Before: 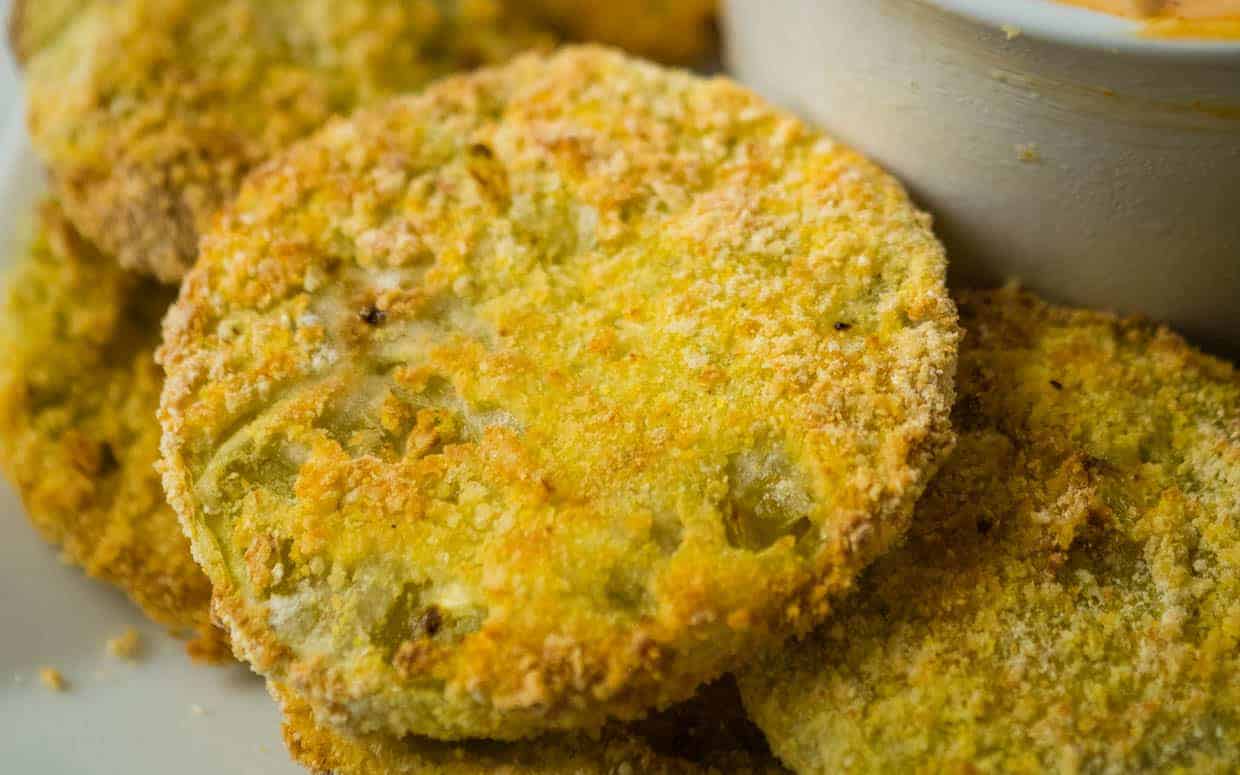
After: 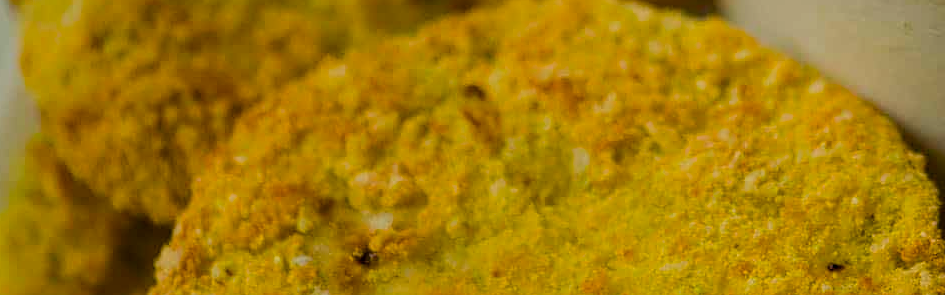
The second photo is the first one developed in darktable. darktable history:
sharpen: on, module defaults
crop: left 0.579%, top 7.627%, right 23.167%, bottom 54.275%
white balance: red 1.029, blue 0.92
exposure: black level correction 0, exposure -0.721 EV, compensate highlight preservation false
color balance rgb: perceptual saturation grading › global saturation 40%, global vibrance 15%
